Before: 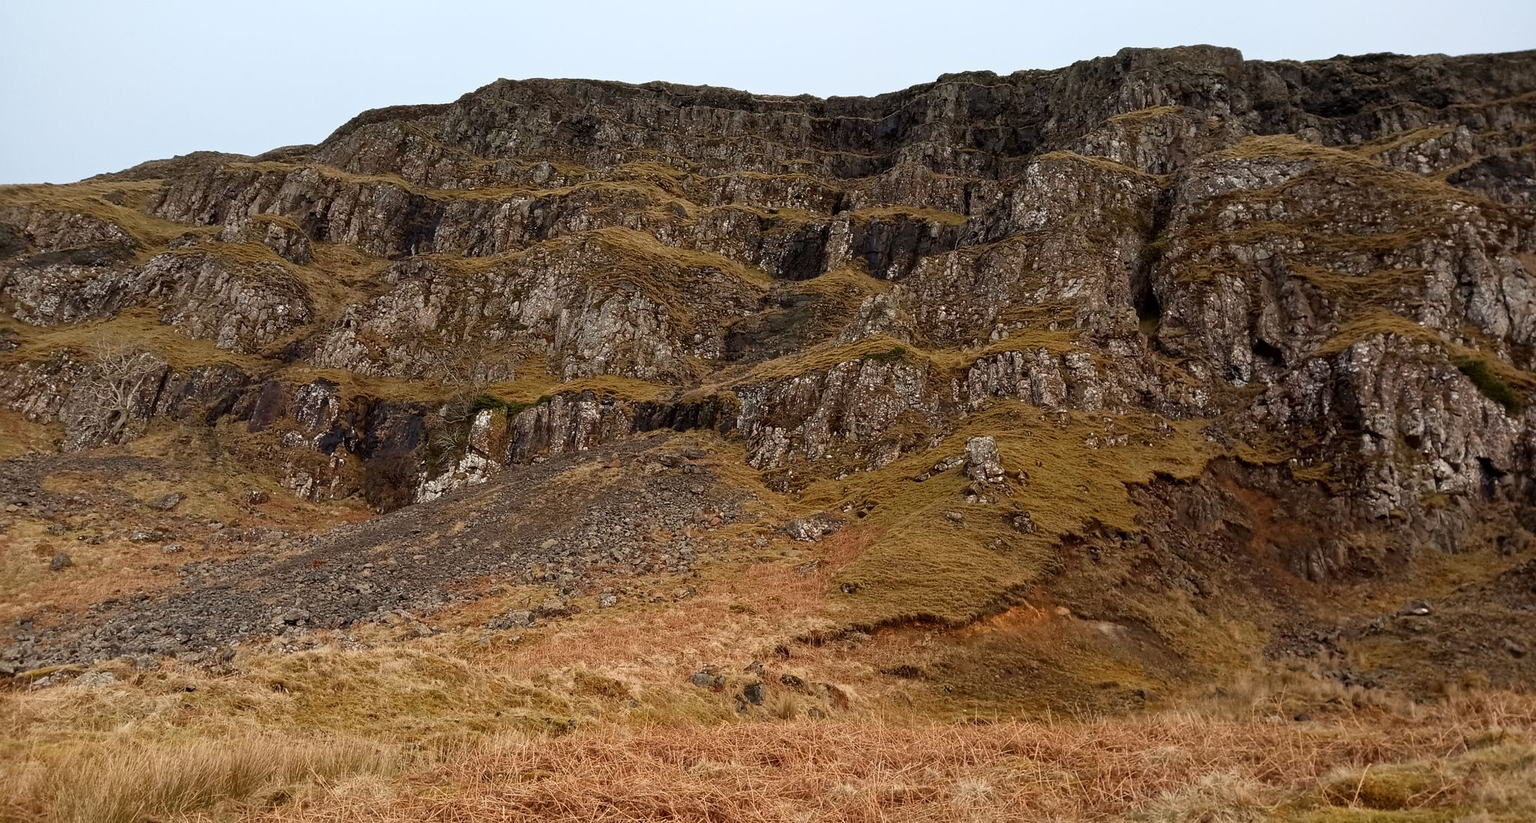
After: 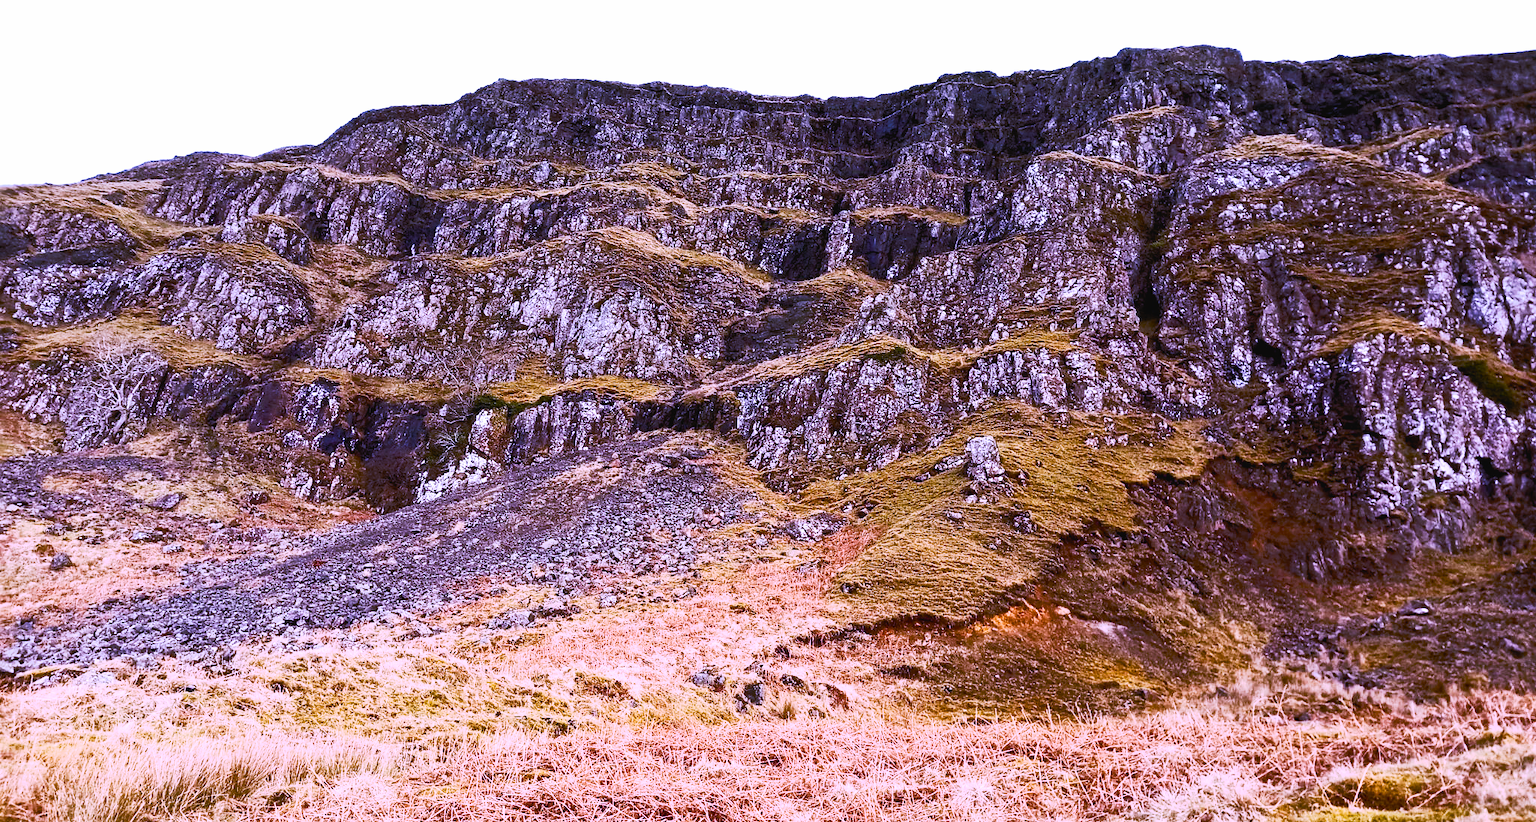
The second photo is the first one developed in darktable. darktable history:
filmic rgb: black relative exposure -13 EV, threshold 3 EV, target white luminance 85%, hardness 6.3, latitude 42.11%, contrast 0.858, shadows ↔ highlights balance 8.63%, color science v4 (2020), enable highlight reconstruction true
contrast brightness saturation: contrast 0.62, brightness 0.34, saturation 0.14
tone equalizer: -8 EV -0.417 EV, -7 EV -0.389 EV, -6 EV -0.333 EV, -5 EV -0.222 EV, -3 EV 0.222 EV, -2 EV 0.333 EV, -1 EV 0.389 EV, +0 EV 0.417 EV, edges refinement/feathering 500, mask exposure compensation -1.57 EV, preserve details no
color balance rgb: linear chroma grading › global chroma 15%, perceptual saturation grading › global saturation 30%
white balance: red 0.98, blue 1.61
tone curve: curves: ch0 [(0, 0) (0.003, 0.026) (0.011, 0.03) (0.025, 0.047) (0.044, 0.082) (0.069, 0.119) (0.1, 0.157) (0.136, 0.19) (0.177, 0.231) (0.224, 0.27) (0.277, 0.318) (0.335, 0.383) (0.399, 0.456) (0.468, 0.532) (0.543, 0.618) (0.623, 0.71) (0.709, 0.786) (0.801, 0.851) (0.898, 0.908) (1, 1)], preserve colors none
